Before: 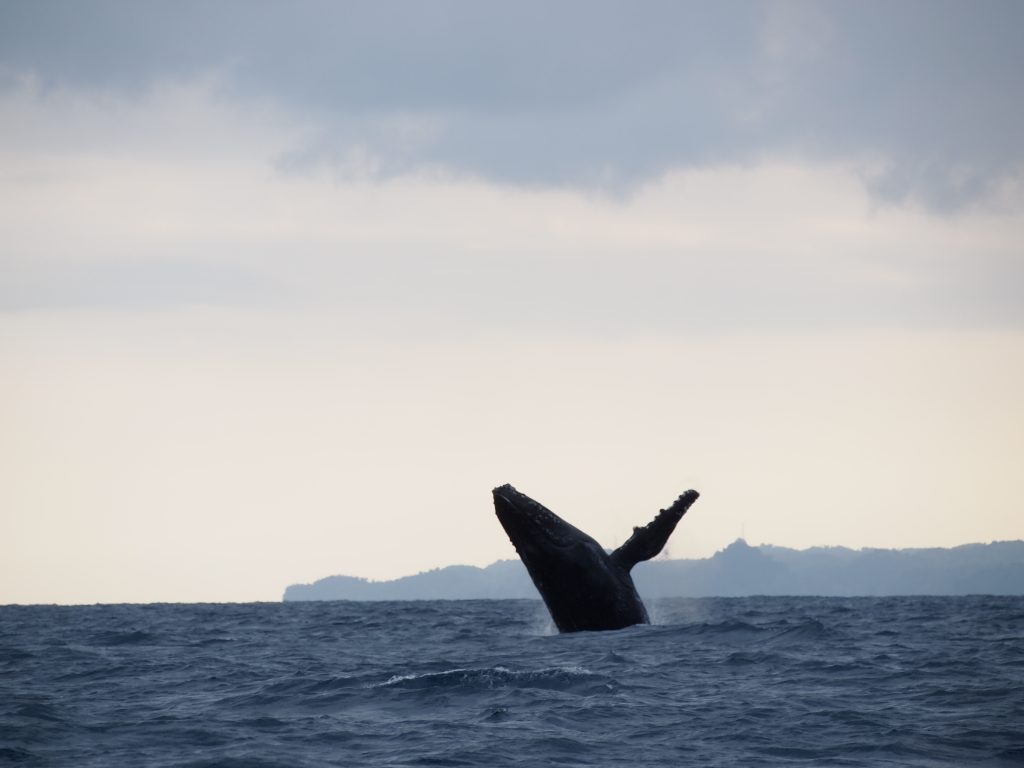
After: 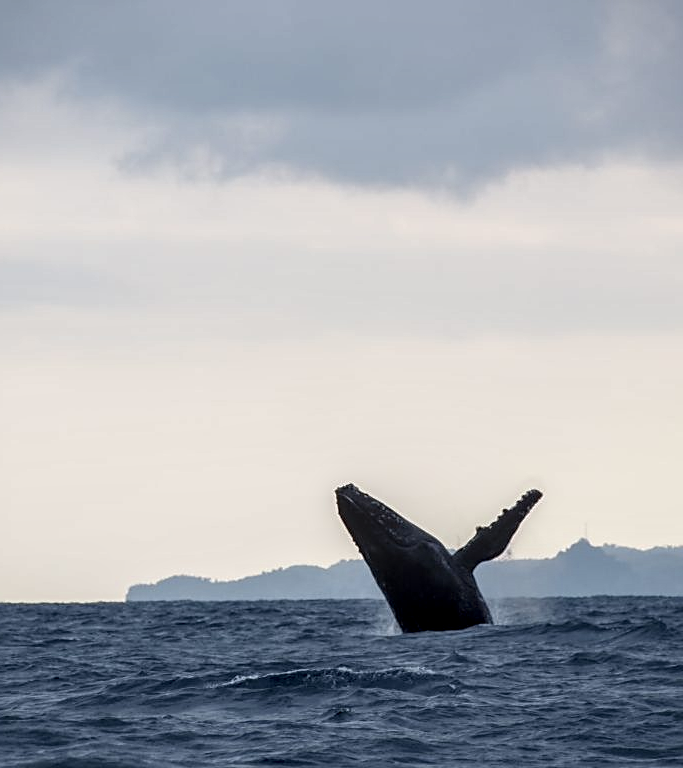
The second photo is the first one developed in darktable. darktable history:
sharpen: on, module defaults
crop and rotate: left 15.379%, right 17.839%
local contrast: highlights 27%, detail 150%
